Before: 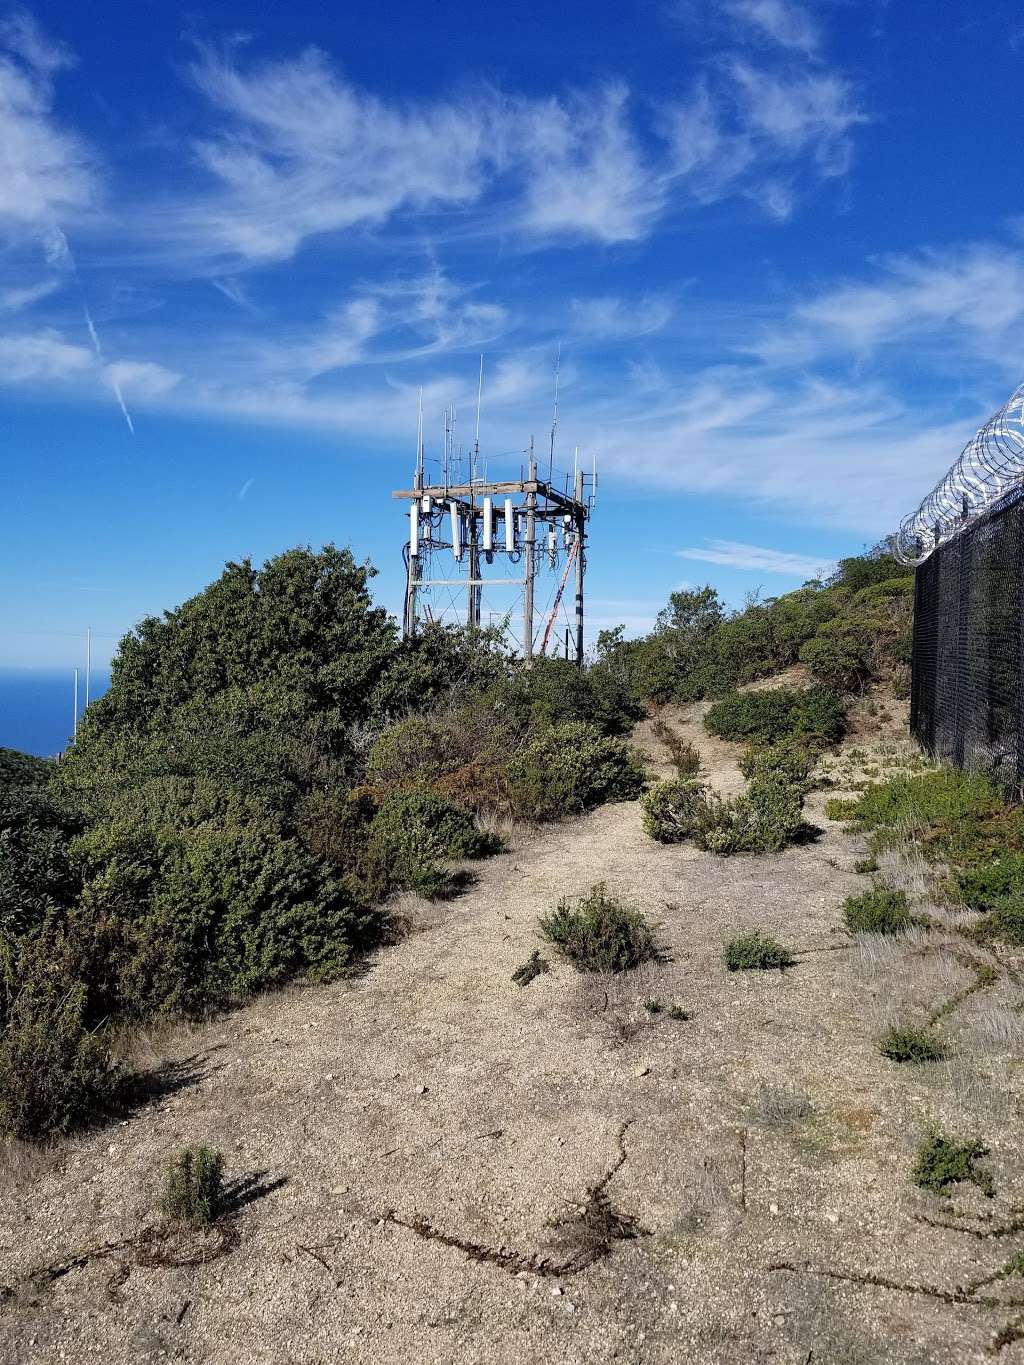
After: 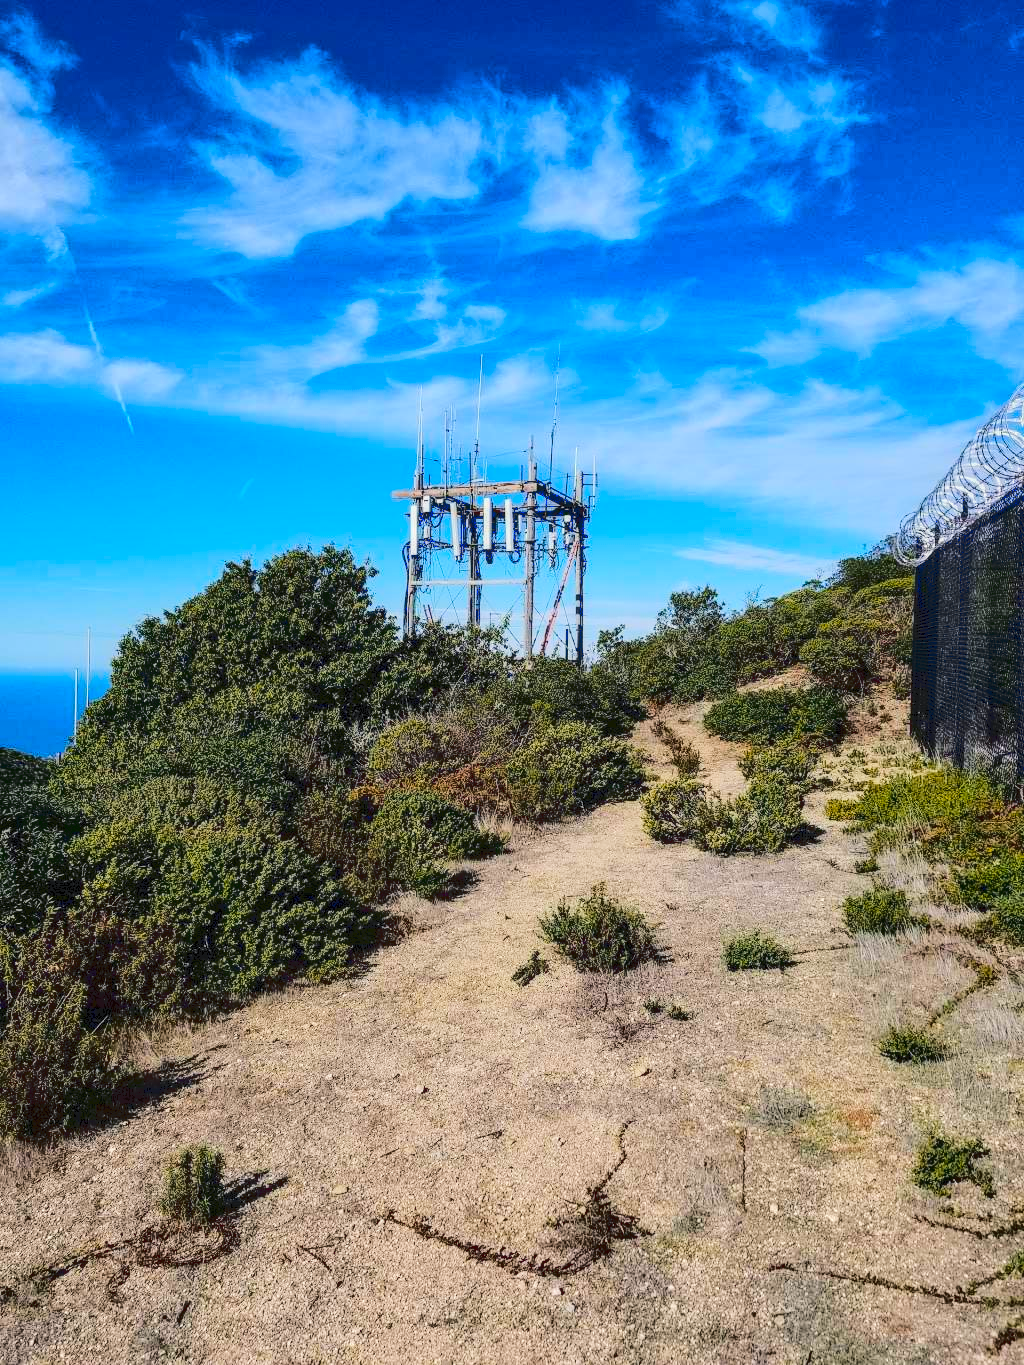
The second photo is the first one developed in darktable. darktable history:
local contrast: on, module defaults
exposure: exposure -0.156 EV, compensate exposure bias true, compensate highlight preservation false
color balance rgb: shadows lift › chroma 2.056%, shadows lift › hue 248.42°, perceptual saturation grading › global saturation 19.269%, global vibrance 20%
color zones: curves: ch1 [(0.239, 0.552) (0.75, 0.5)]; ch2 [(0.25, 0.462) (0.749, 0.457)]
tone curve: curves: ch0 [(0, 0) (0.003, 0.079) (0.011, 0.083) (0.025, 0.088) (0.044, 0.095) (0.069, 0.106) (0.1, 0.115) (0.136, 0.127) (0.177, 0.152) (0.224, 0.198) (0.277, 0.263) (0.335, 0.371) (0.399, 0.483) (0.468, 0.582) (0.543, 0.664) (0.623, 0.726) (0.709, 0.793) (0.801, 0.842) (0.898, 0.896) (1, 1)], color space Lab, linked channels, preserve colors none
